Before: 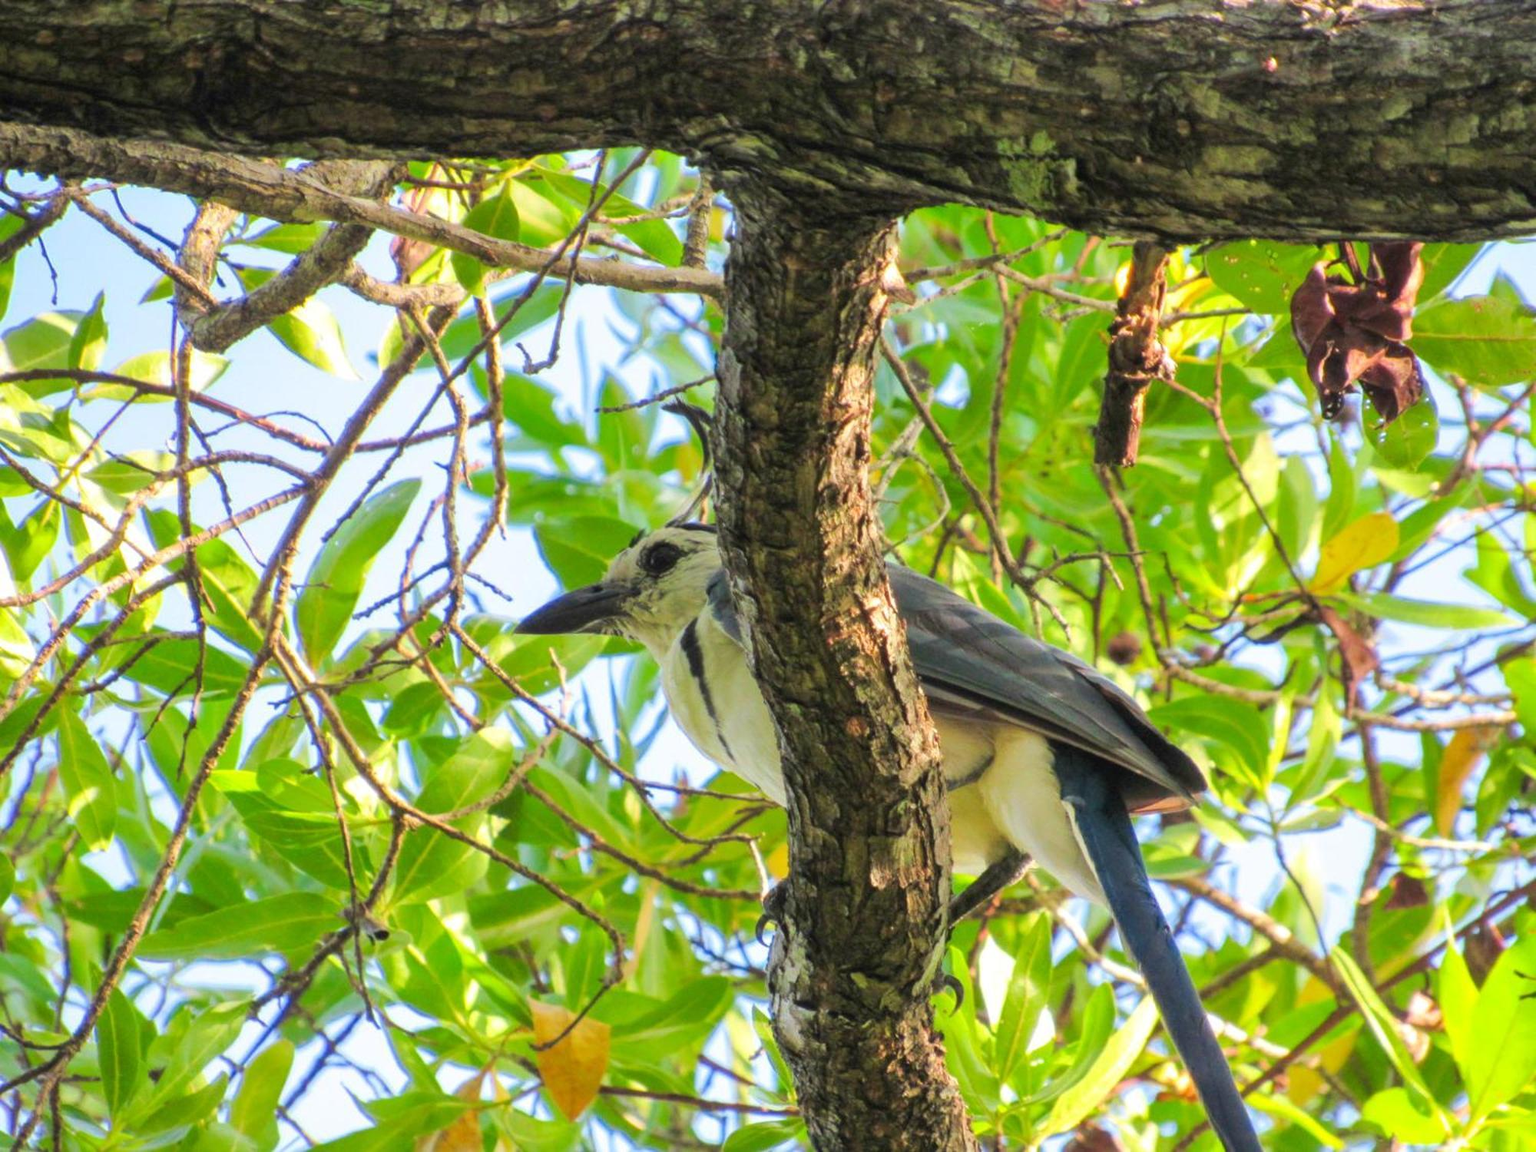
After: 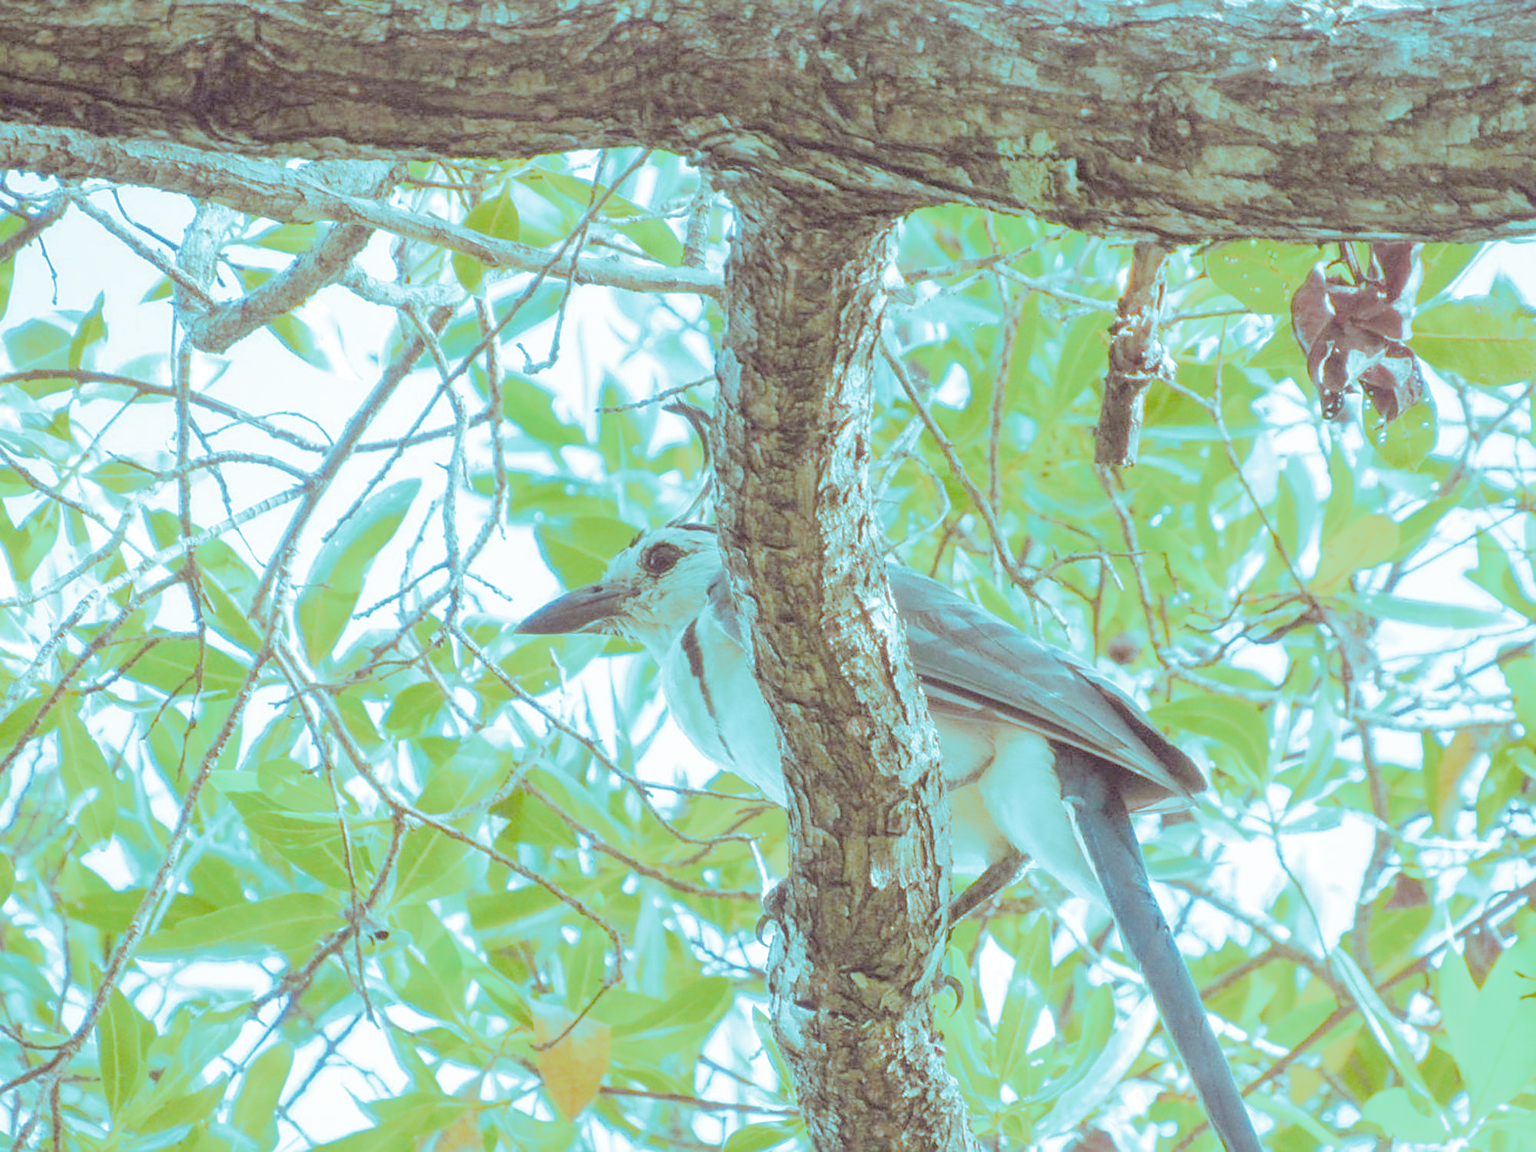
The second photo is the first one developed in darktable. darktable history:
sharpen: on, module defaults
split-toning: shadows › hue 327.6°, highlights › hue 198°, highlights › saturation 0.55, balance -21.25, compress 0%
